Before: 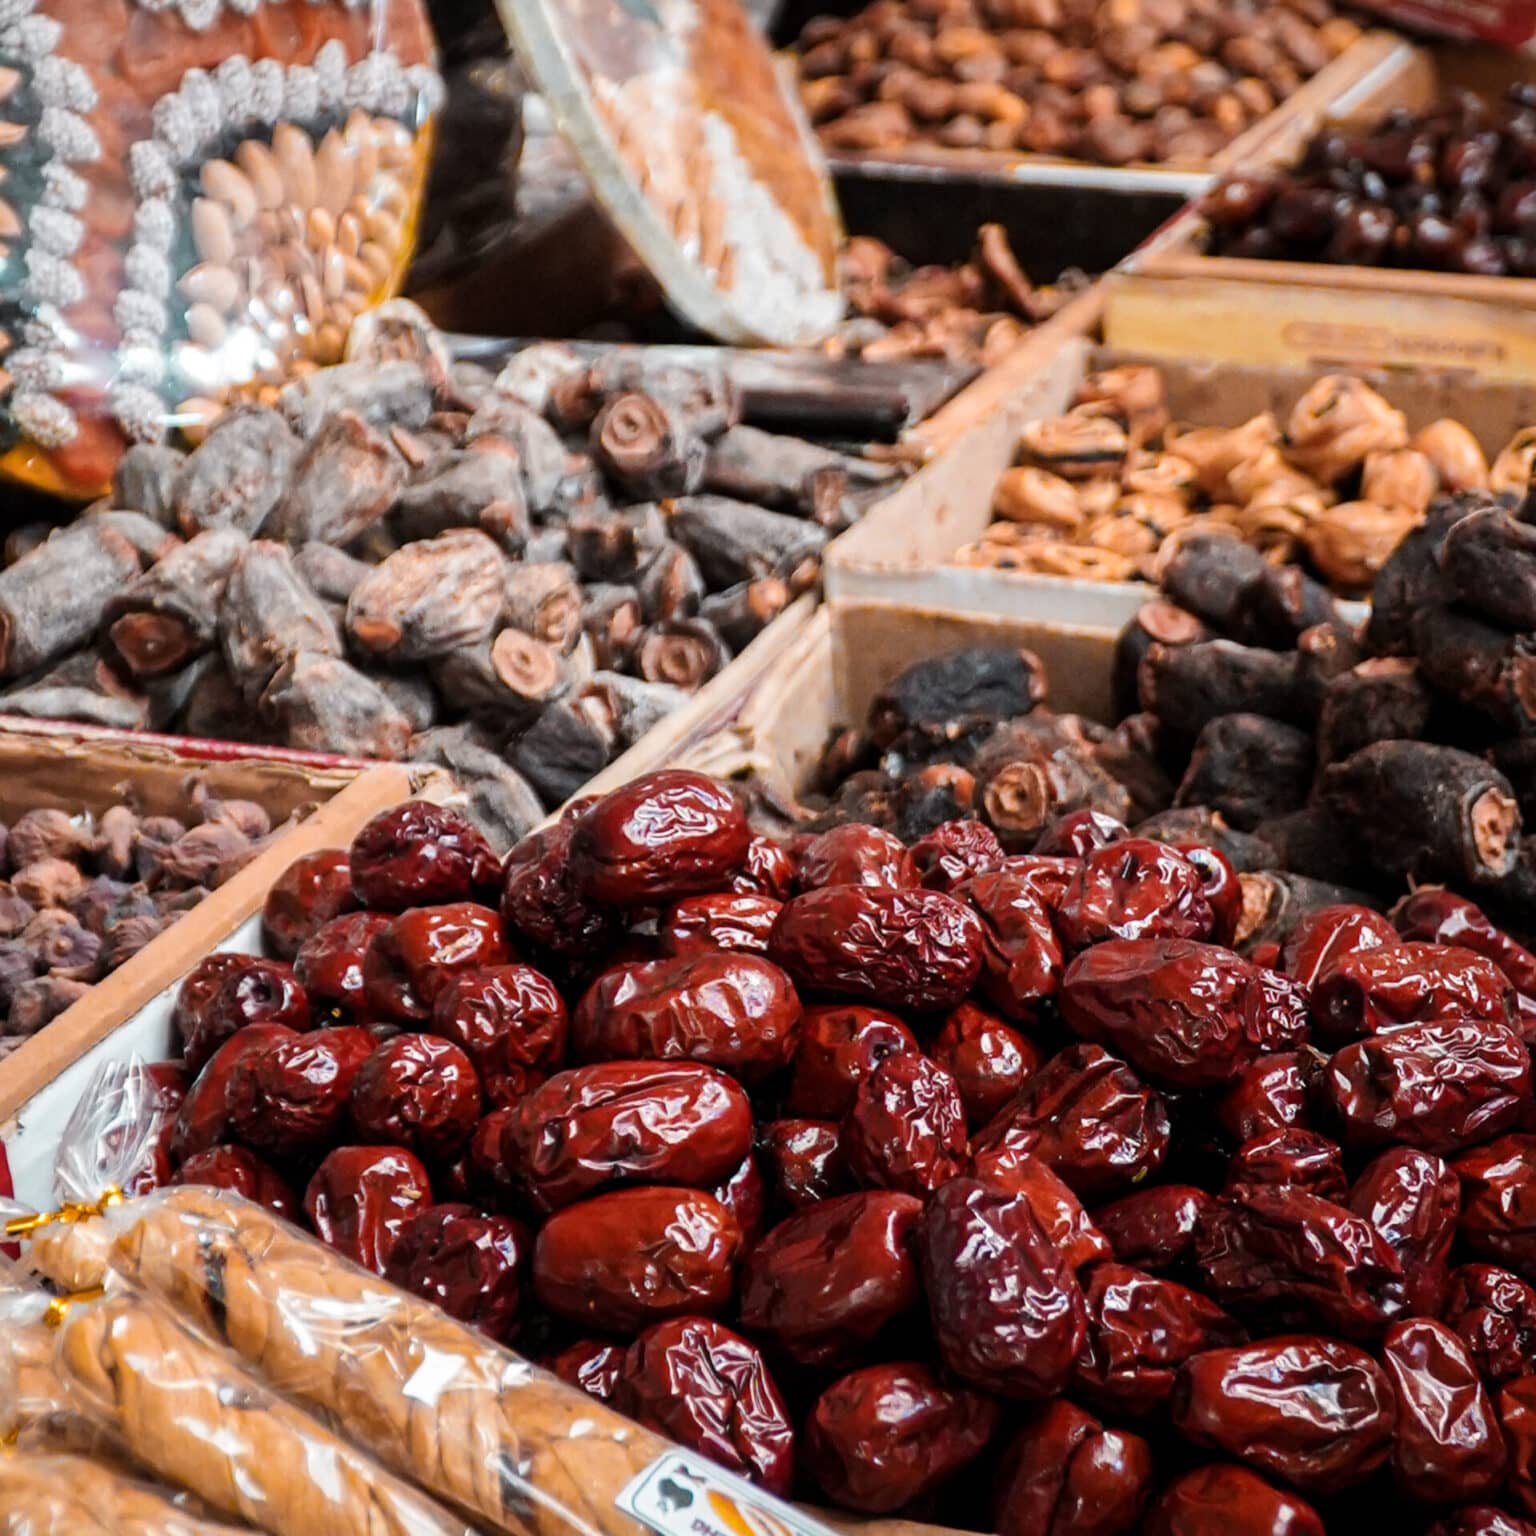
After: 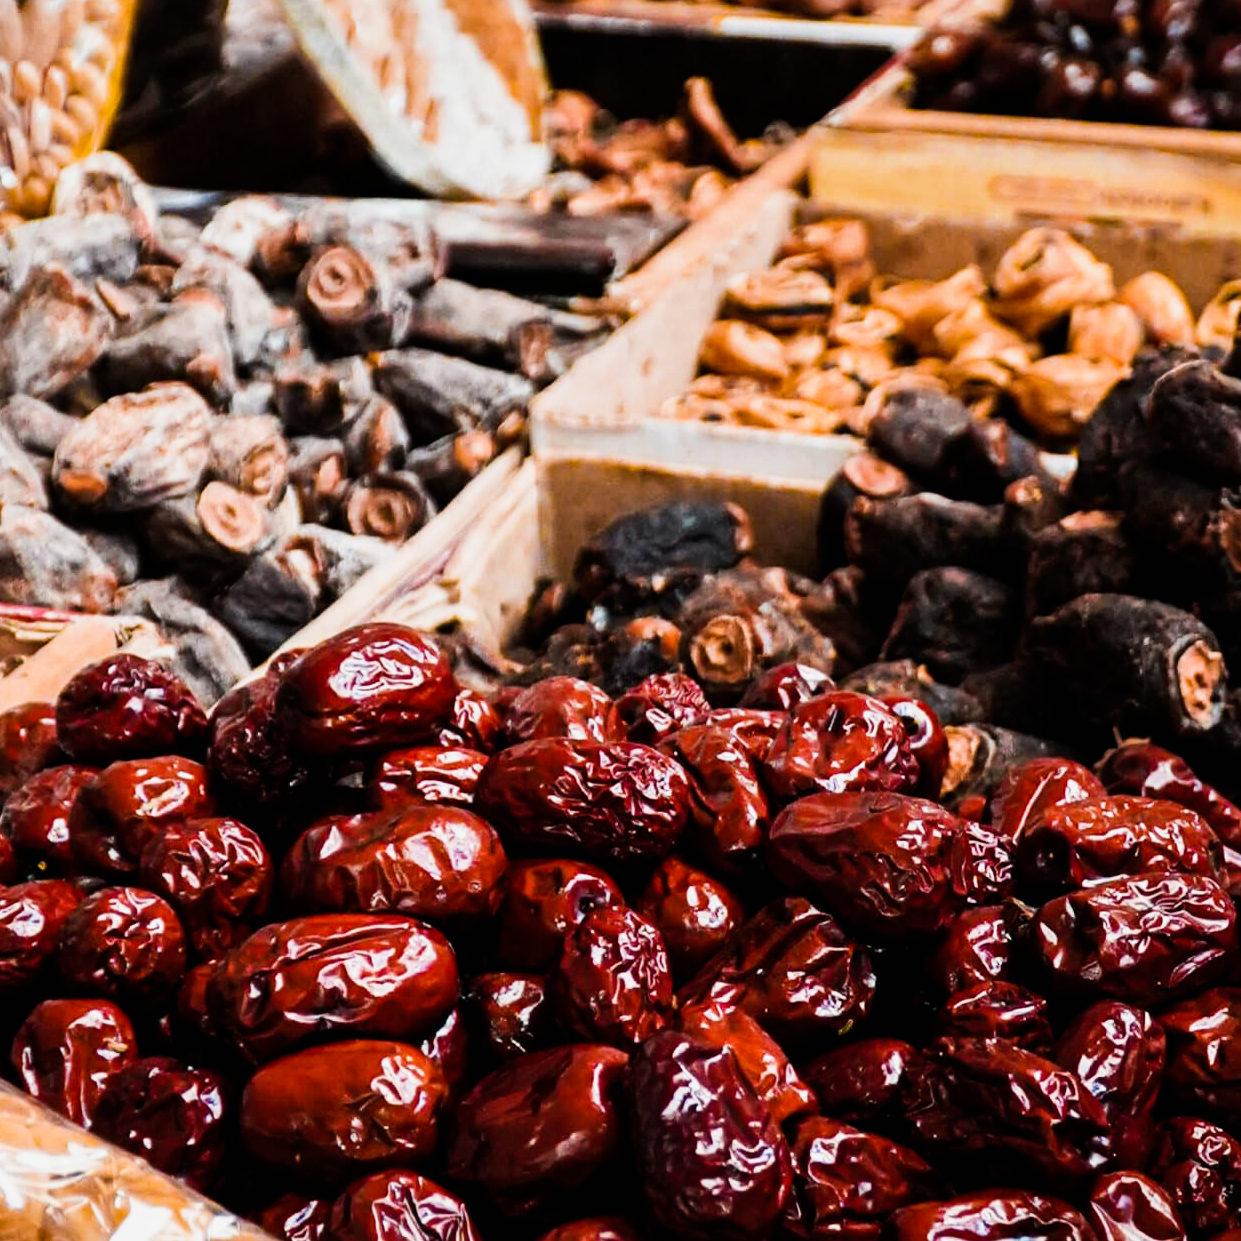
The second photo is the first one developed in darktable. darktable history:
crop: left 19.159%, top 9.58%, bottom 9.58%
sigmoid: contrast 1.86, skew 0.35
shadows and highlights: shadows 24.5, highlights -78.15, soften with gaussian
